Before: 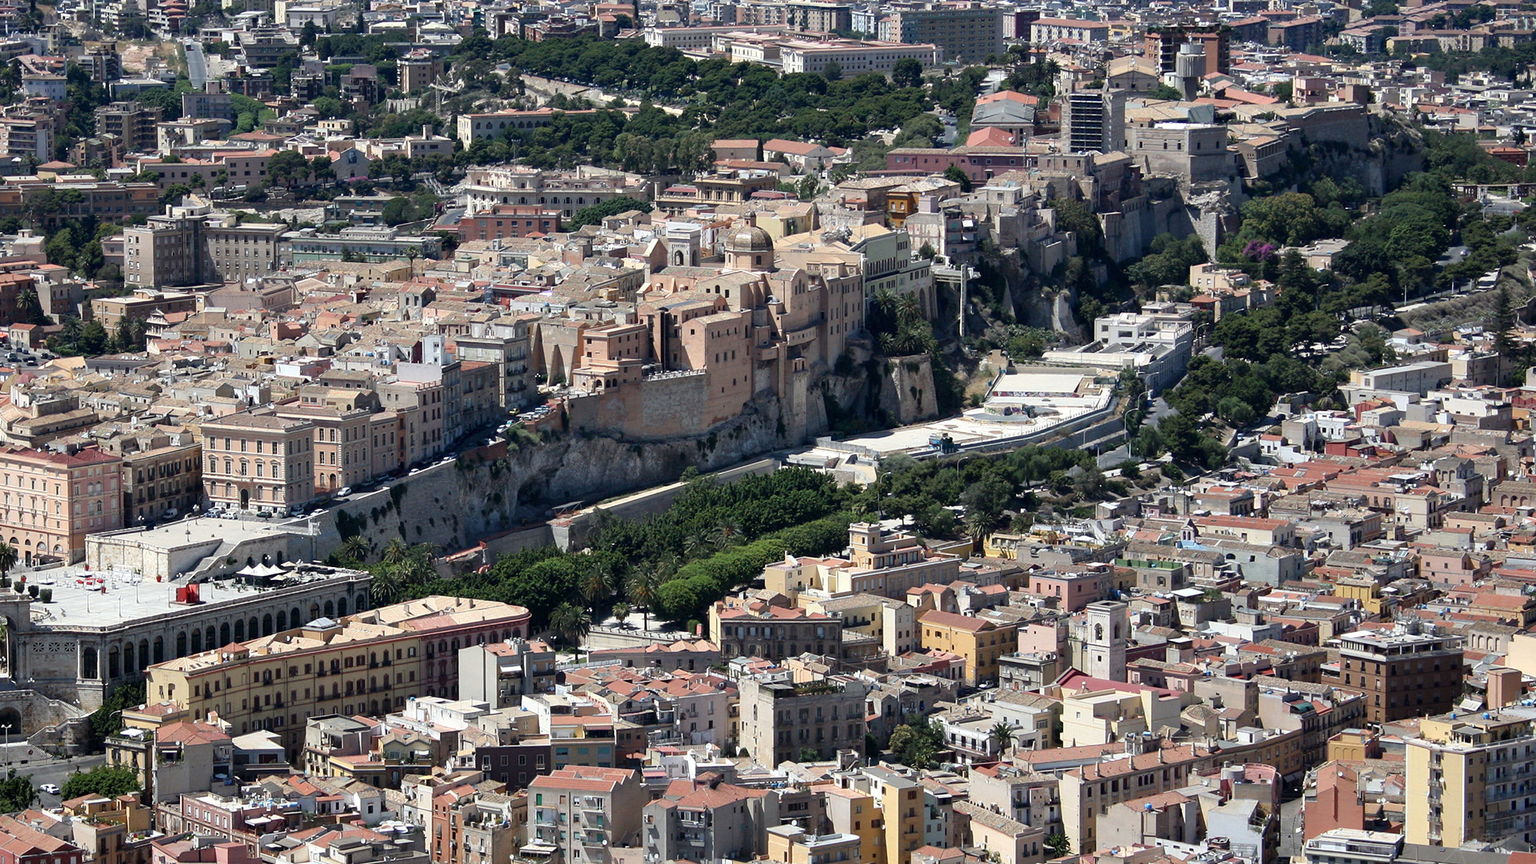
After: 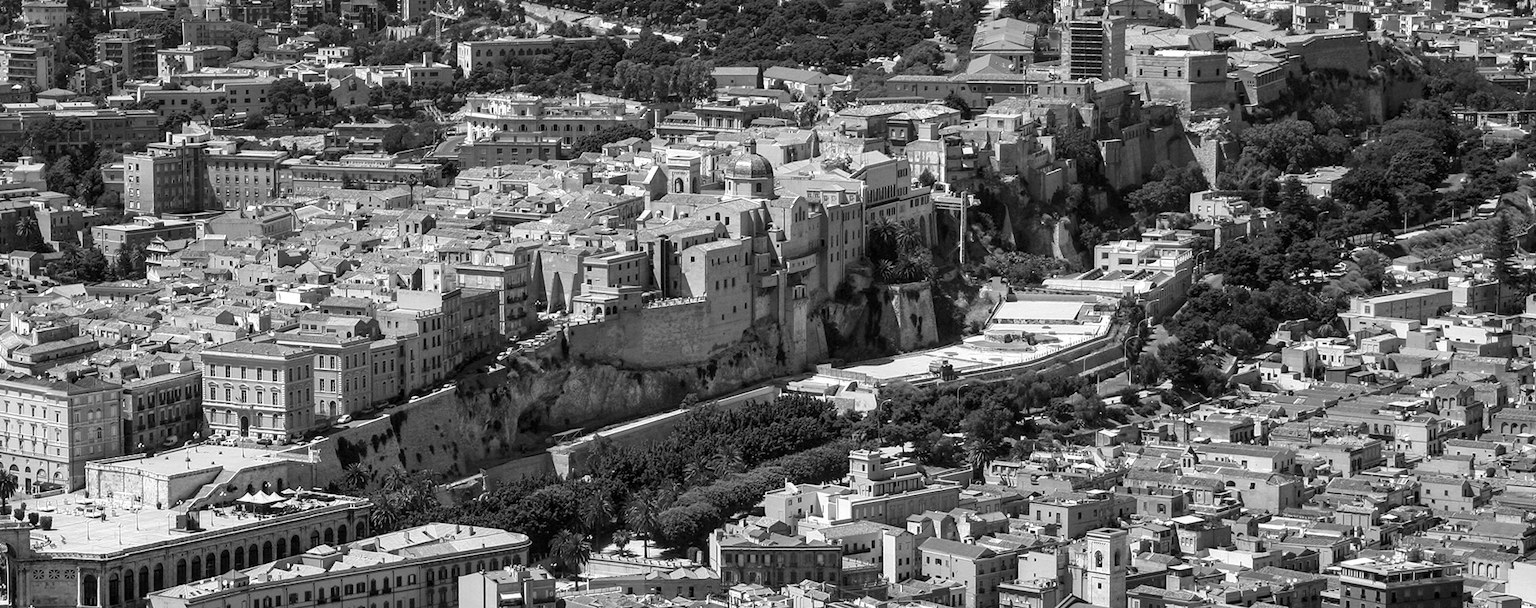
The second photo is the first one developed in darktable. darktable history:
local contrast: on, module defaults
crop and rotate: top 8.482%, bottom 21.131%
color calibration: output gray [0.22, 0.42, 0.37, 0], illuminant custom, x 0.371, y 0.381, temperature 4282.54 K
